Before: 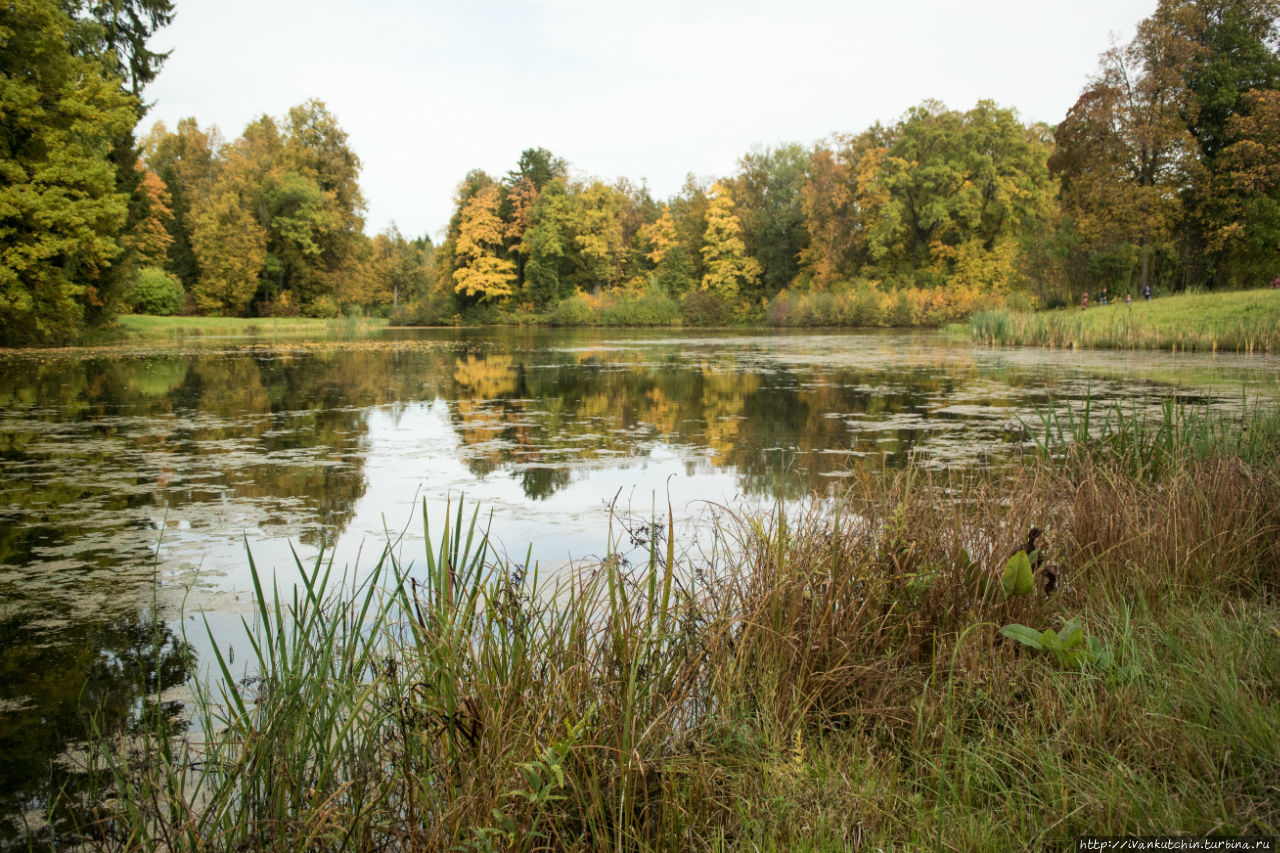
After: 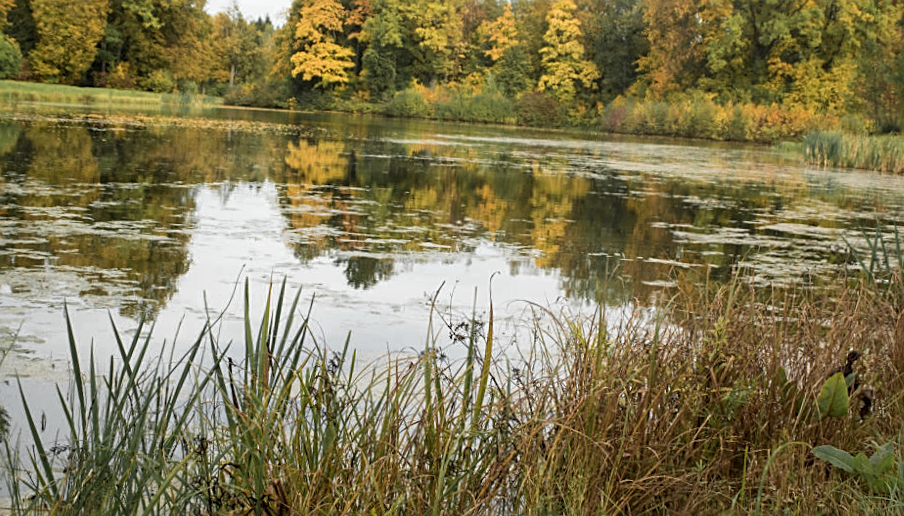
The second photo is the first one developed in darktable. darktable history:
color zones: curves: ch0 [(0.035, 0.242) (0.25, 0.5) (0.384, 0.214) (0.488, 0.255) (0.75, 0.5)]; ch1 [(0.063, 0.379) (0.25, 0.5) (0.354, 0.201) (0.489, 0.085) (0.729, 0.271)]; ch2 [(0.25, 0.5) (0.38, 0.517) (0.442, 0.51) (0.735, 0.456)]
crop and rotate: angle -3.96°, left 9.882%, top 21.319%, right 12.282%, bottom 12.005%
sharpen: on, module defaults
